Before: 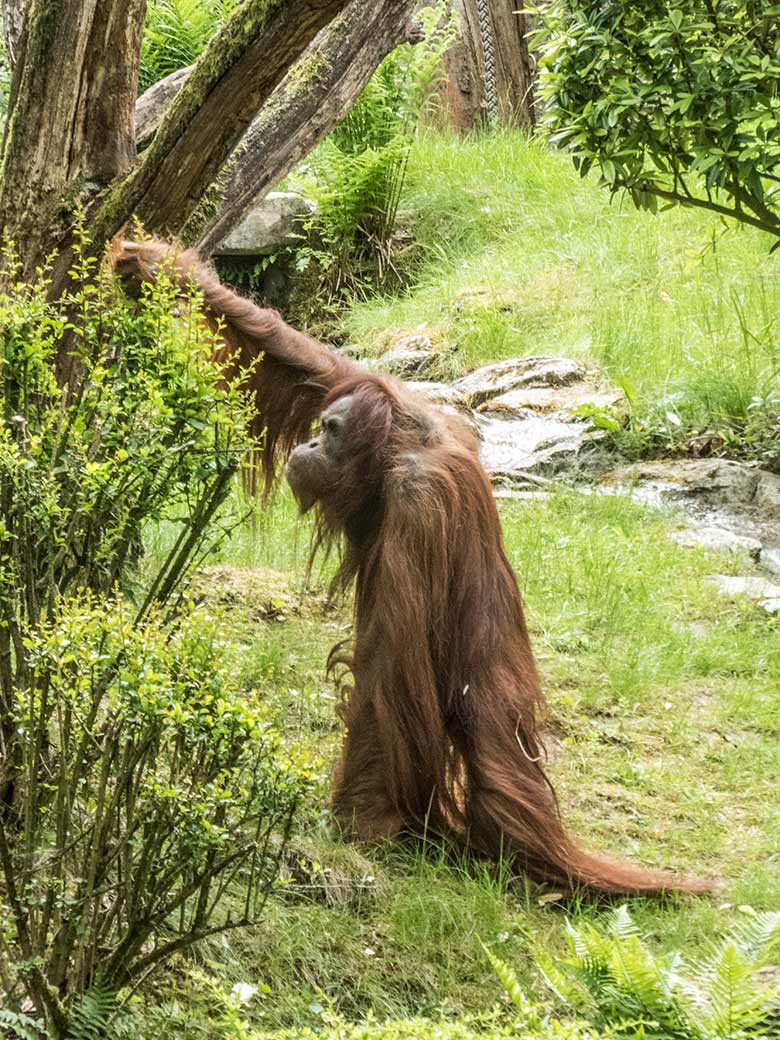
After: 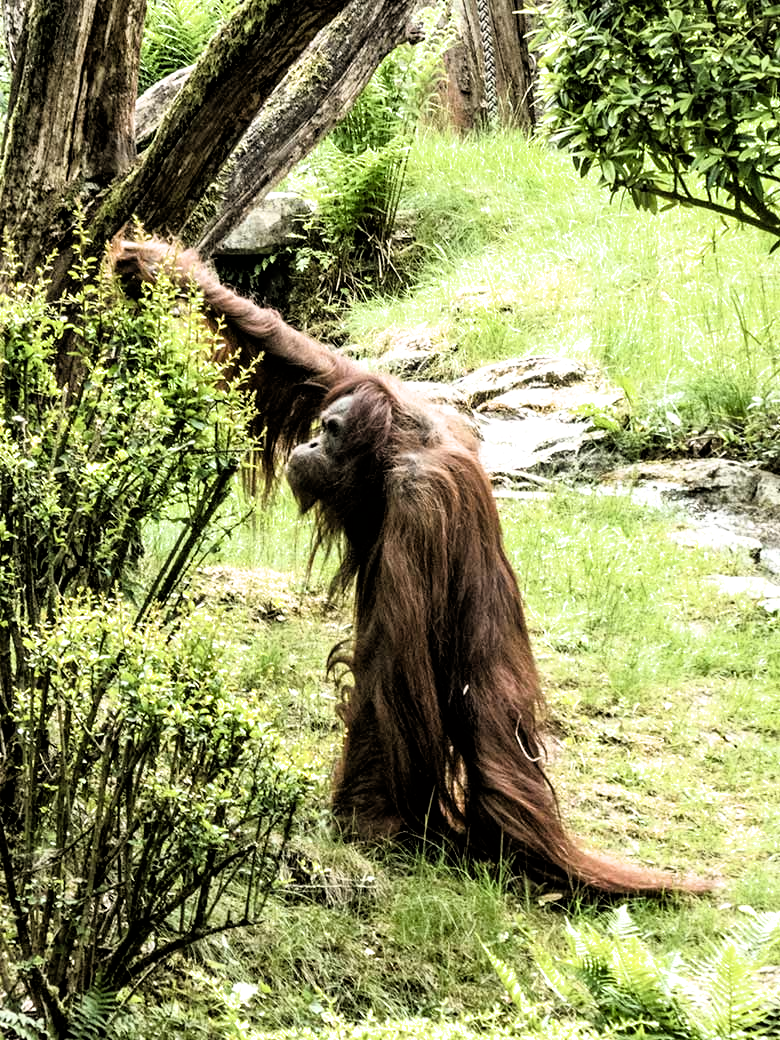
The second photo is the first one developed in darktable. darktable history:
shadows and highlights: shadows 36.35, highlights -27.16, soften with gaussian
filmic rgb: black relative exposure -3.63 EV, white relative exposure 2.12 EV, hardness 3.65
